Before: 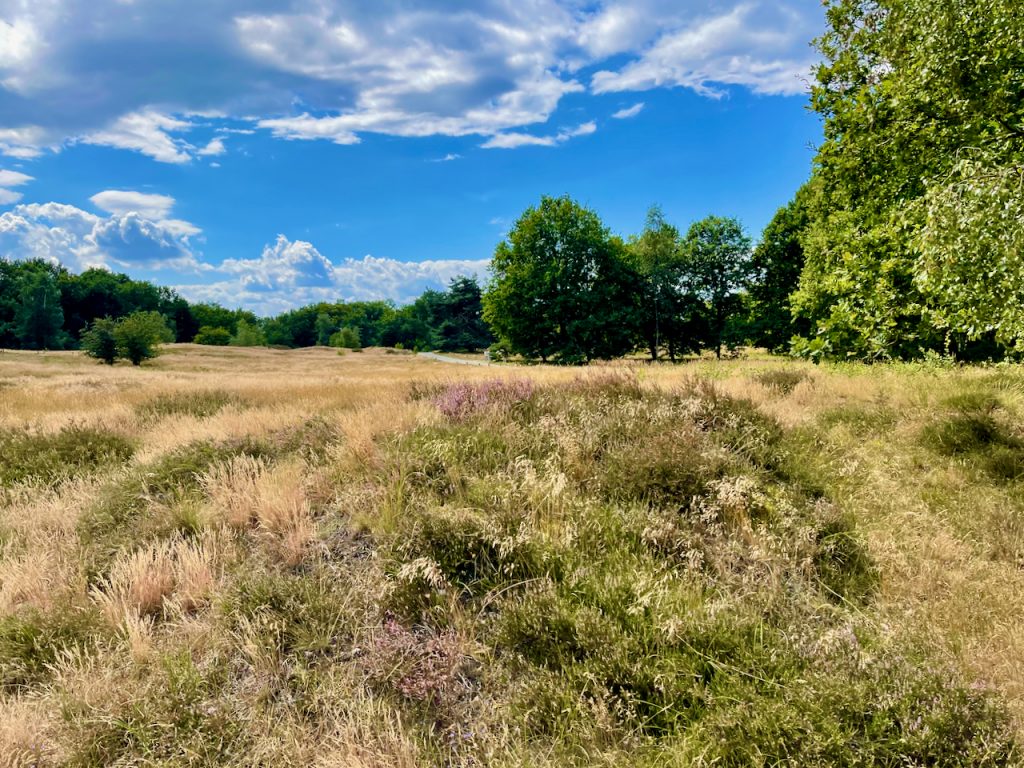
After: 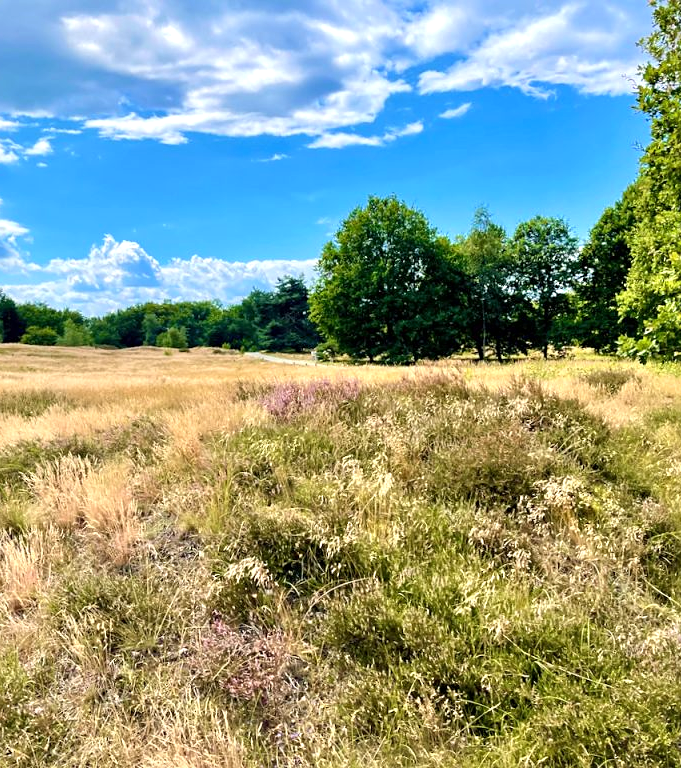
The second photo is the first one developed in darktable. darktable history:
sharpen: amount 0.2
exposure: exposure 0.556 EV, compensate highlight preservation false
crop: left 16.899%, right 16.556%
